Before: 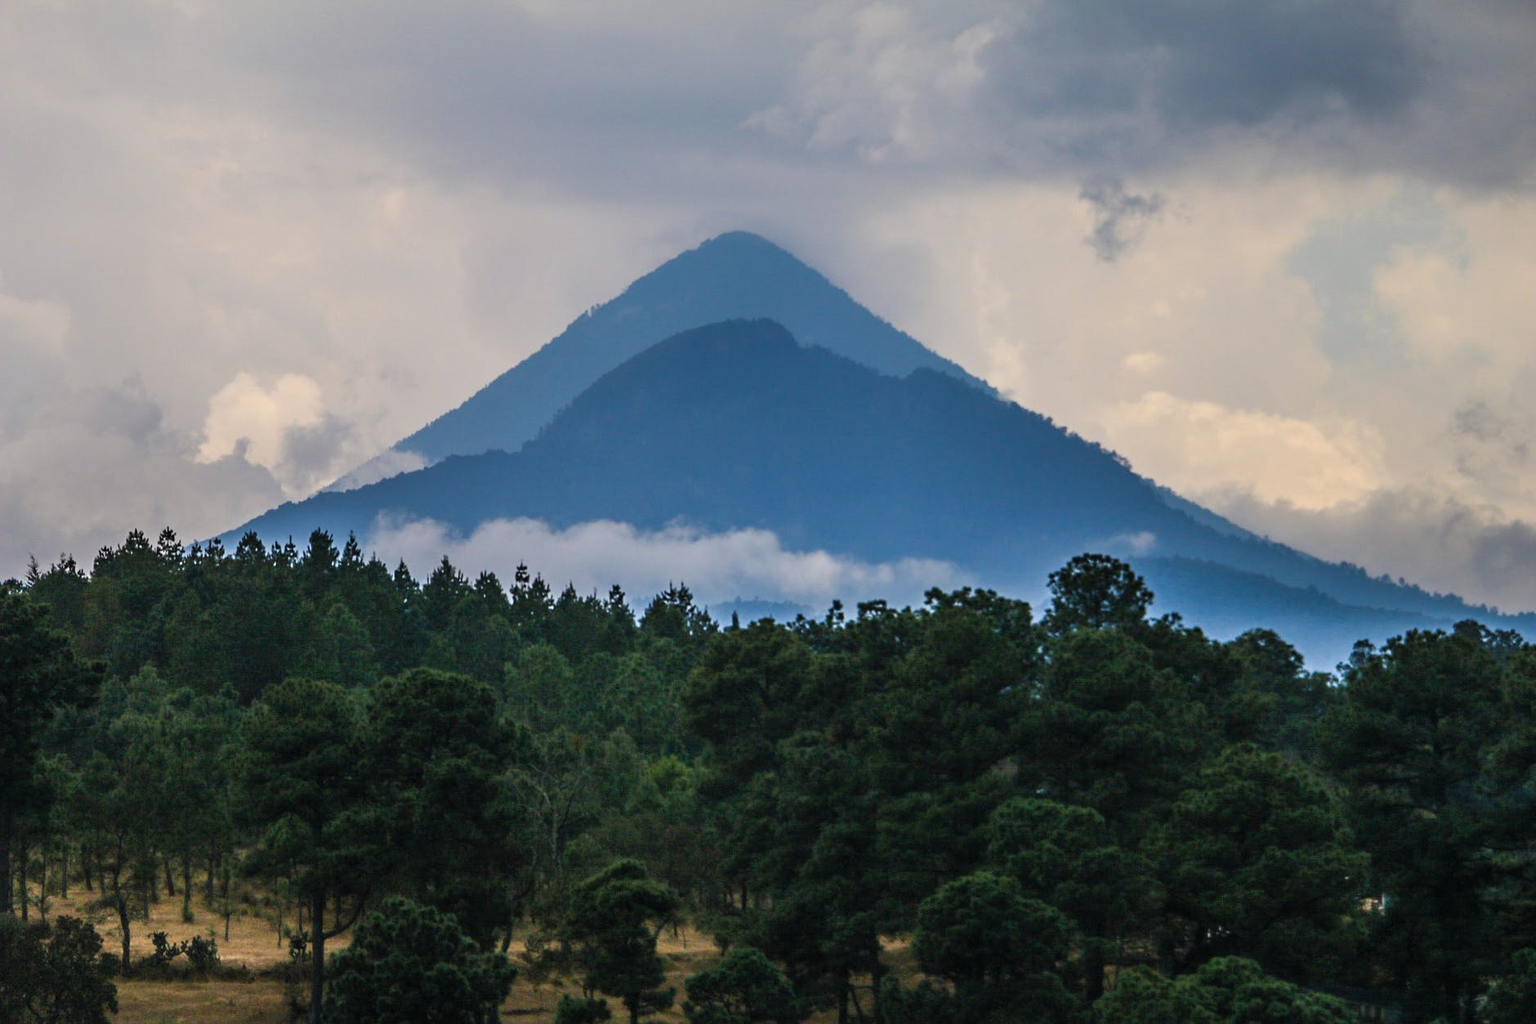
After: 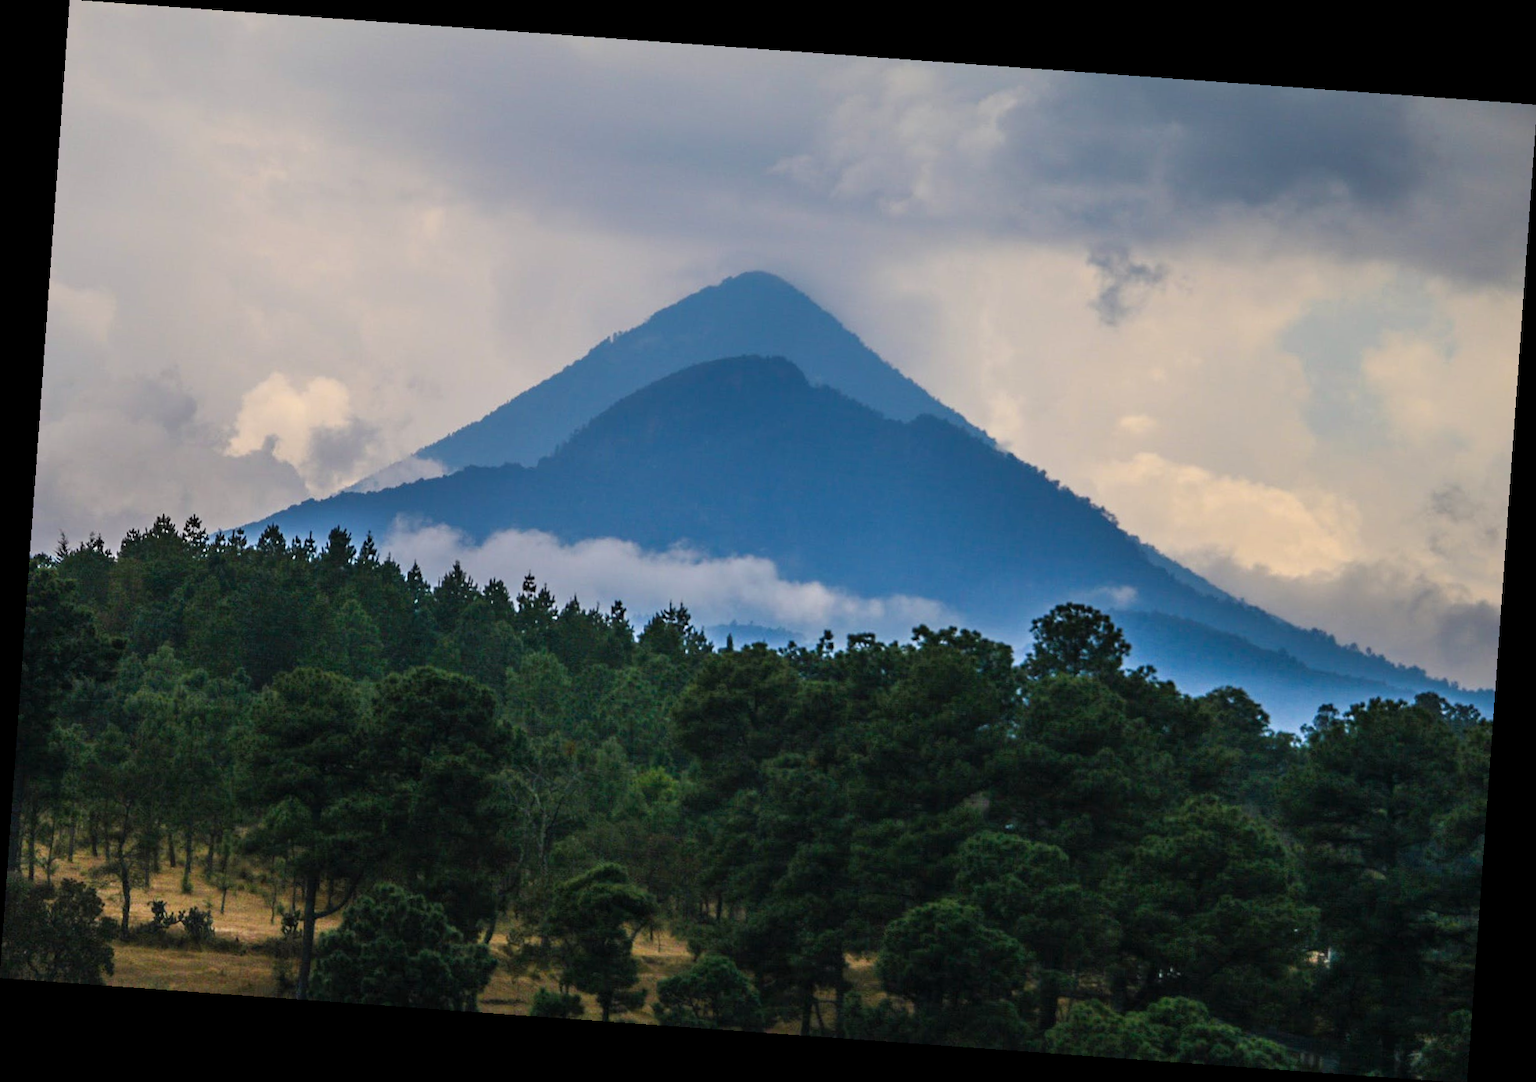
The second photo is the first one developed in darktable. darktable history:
color contrast: green-magenta contrast 1.1, blue-yellow contrast 1.1, unbound 0
rotate and perspective: rotation 4.1°, automatic cropping off
